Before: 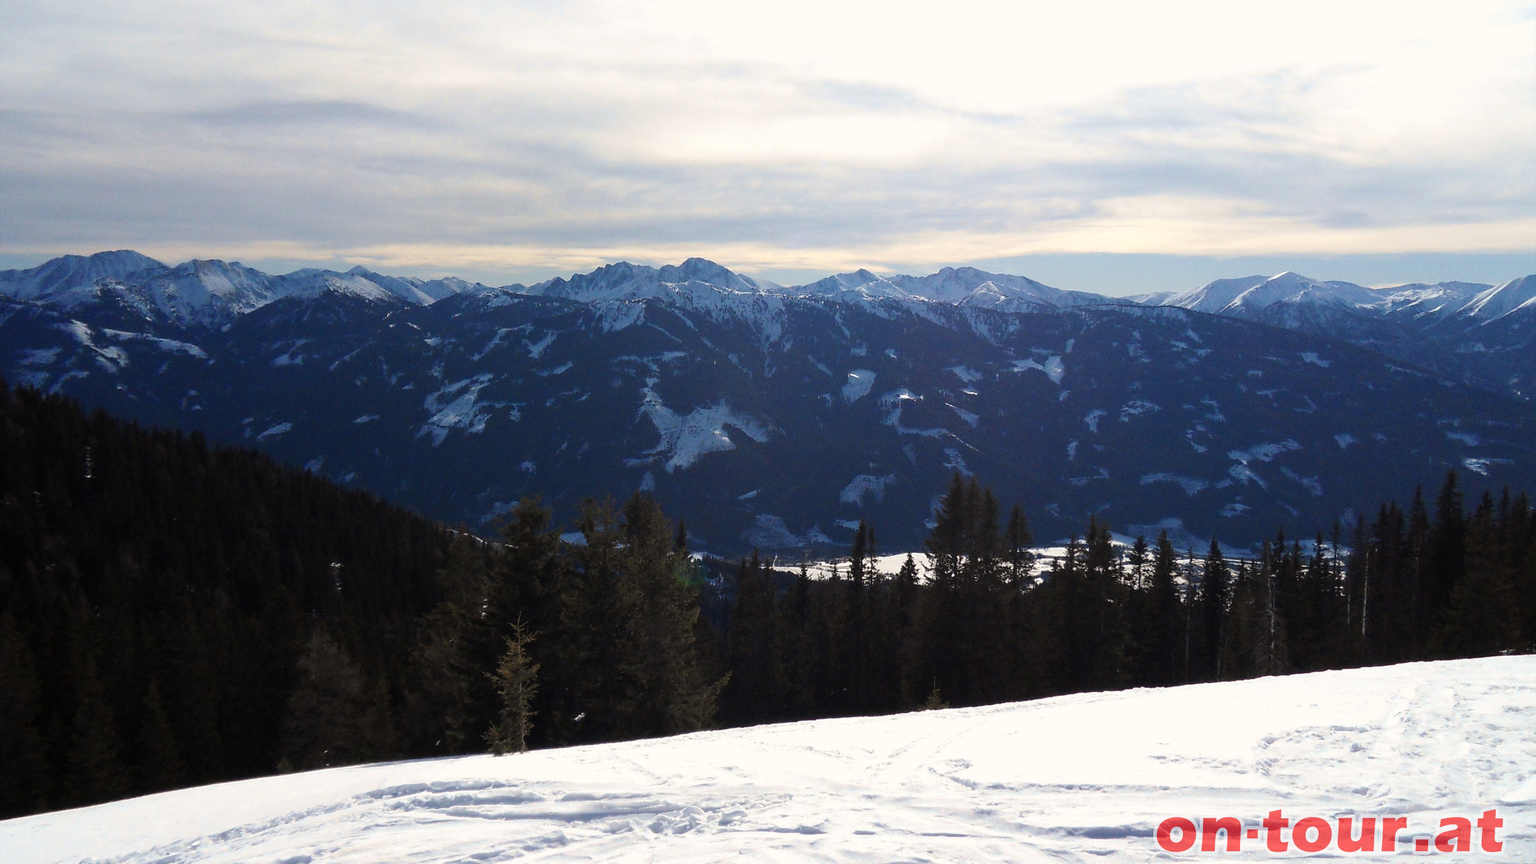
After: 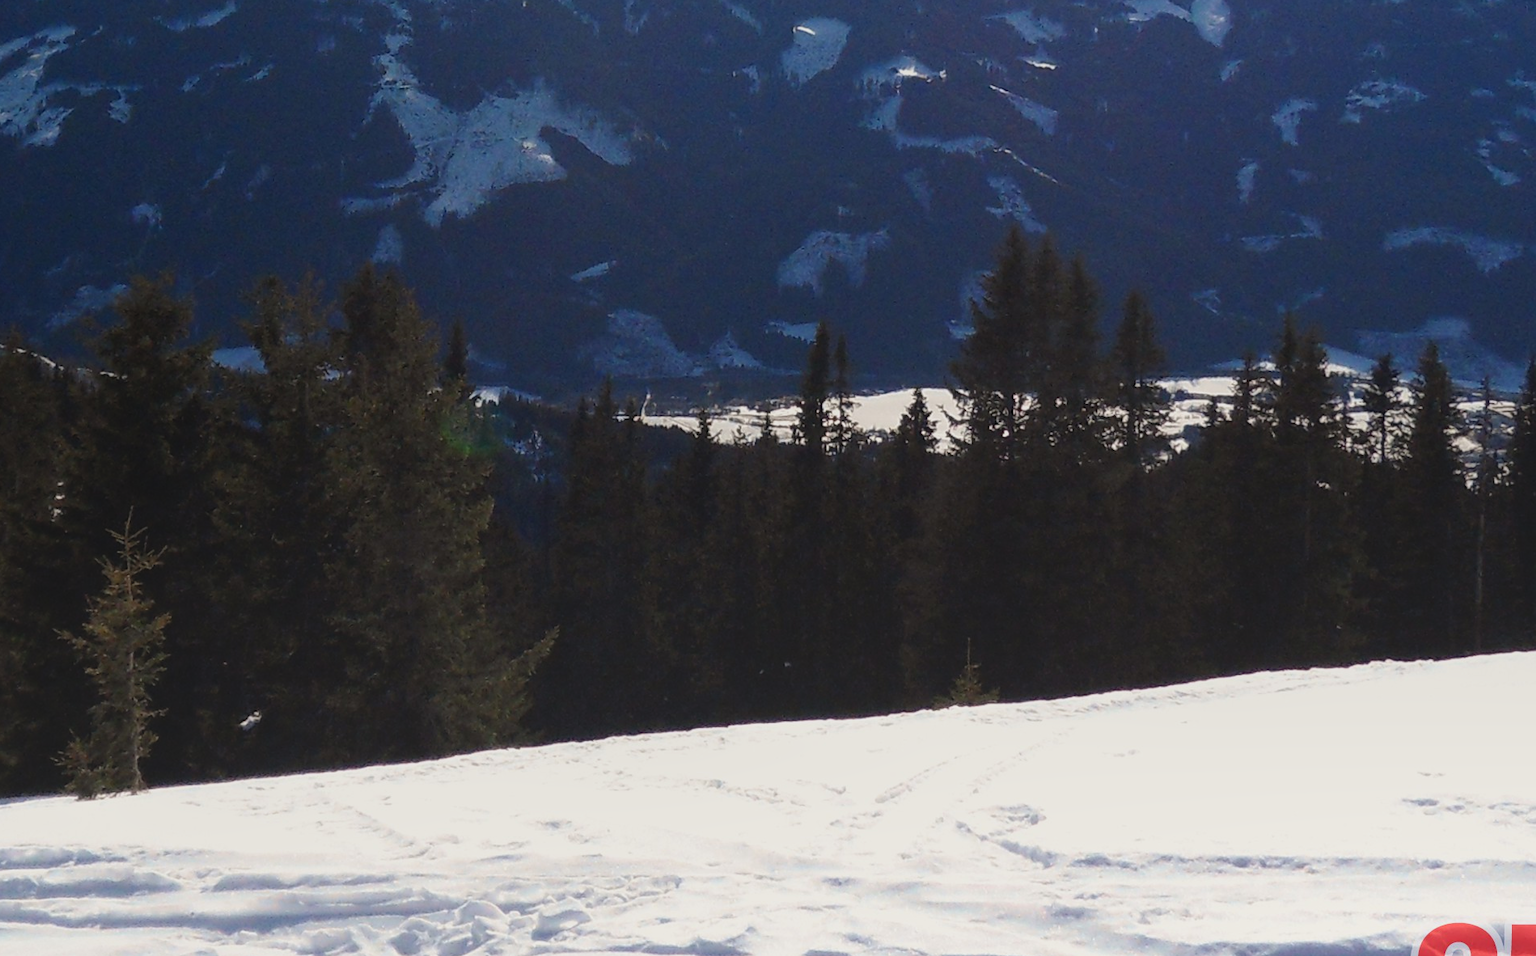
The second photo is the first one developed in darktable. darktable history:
crop: left 29.672%, top 41.786%, right 20.851%, bottom 3.487%
local contrast: highlights 68%, shadows 68%, detail 82%, midtone range 0.325
